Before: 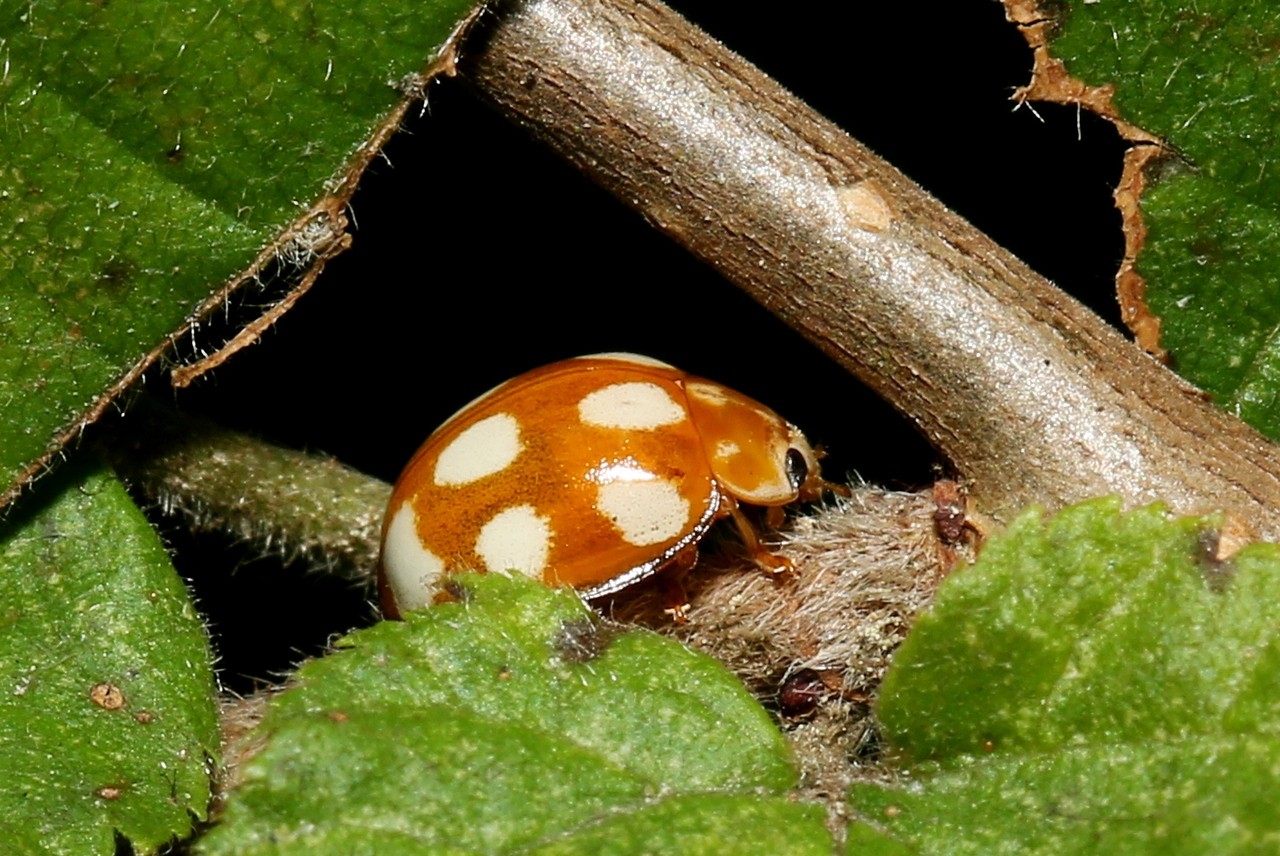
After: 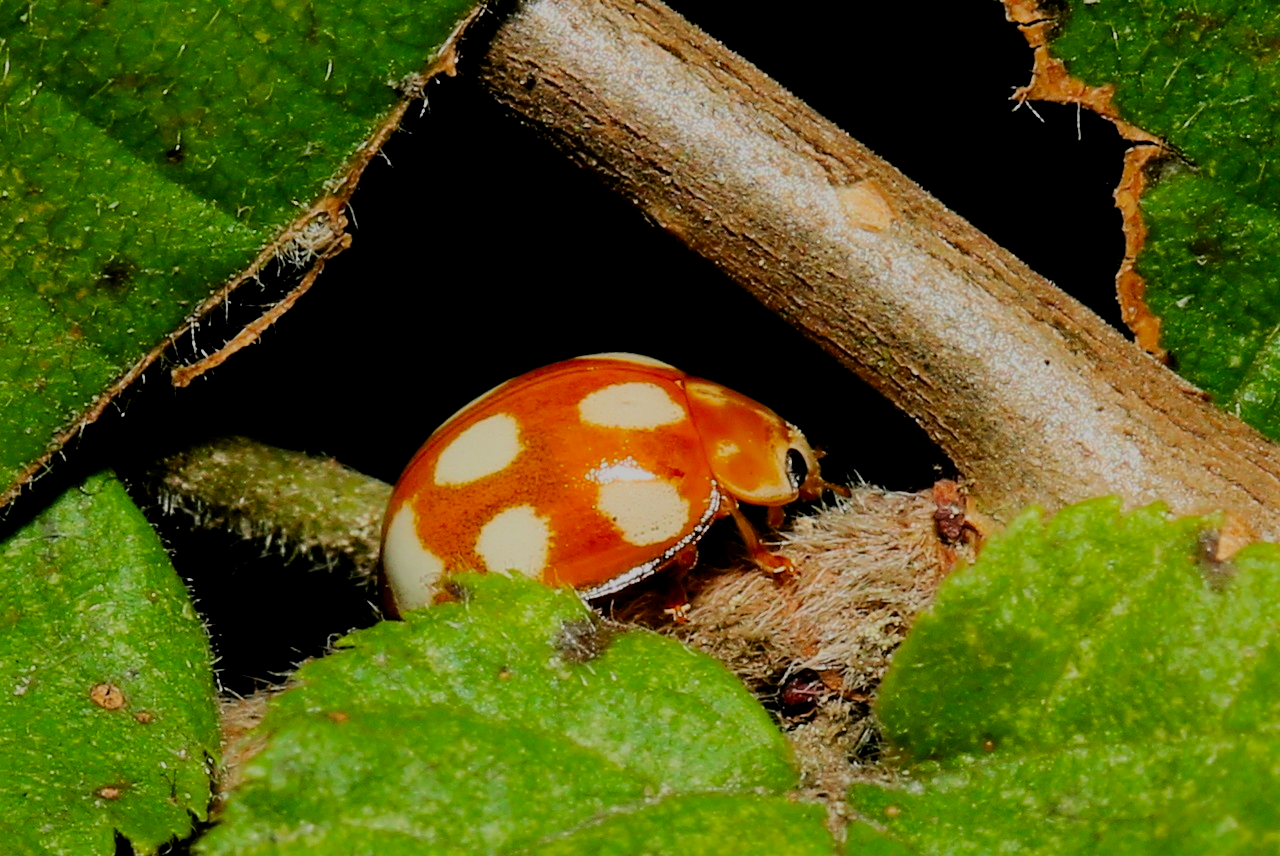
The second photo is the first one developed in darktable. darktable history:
filmic rgb: middle gray luminance 18.12%, black relative exposure -7.53 EV, white relative exposure 8.46 EV, target black luminance 0%, hardness 2.23, latitude 19.1%, contrast 0.89, highlights saturation mix 6.11%, shadows ↔ highlights balance 10.2%, color science v6 (2022)
color correction: highlights b* 0.005, saturation 1.36
